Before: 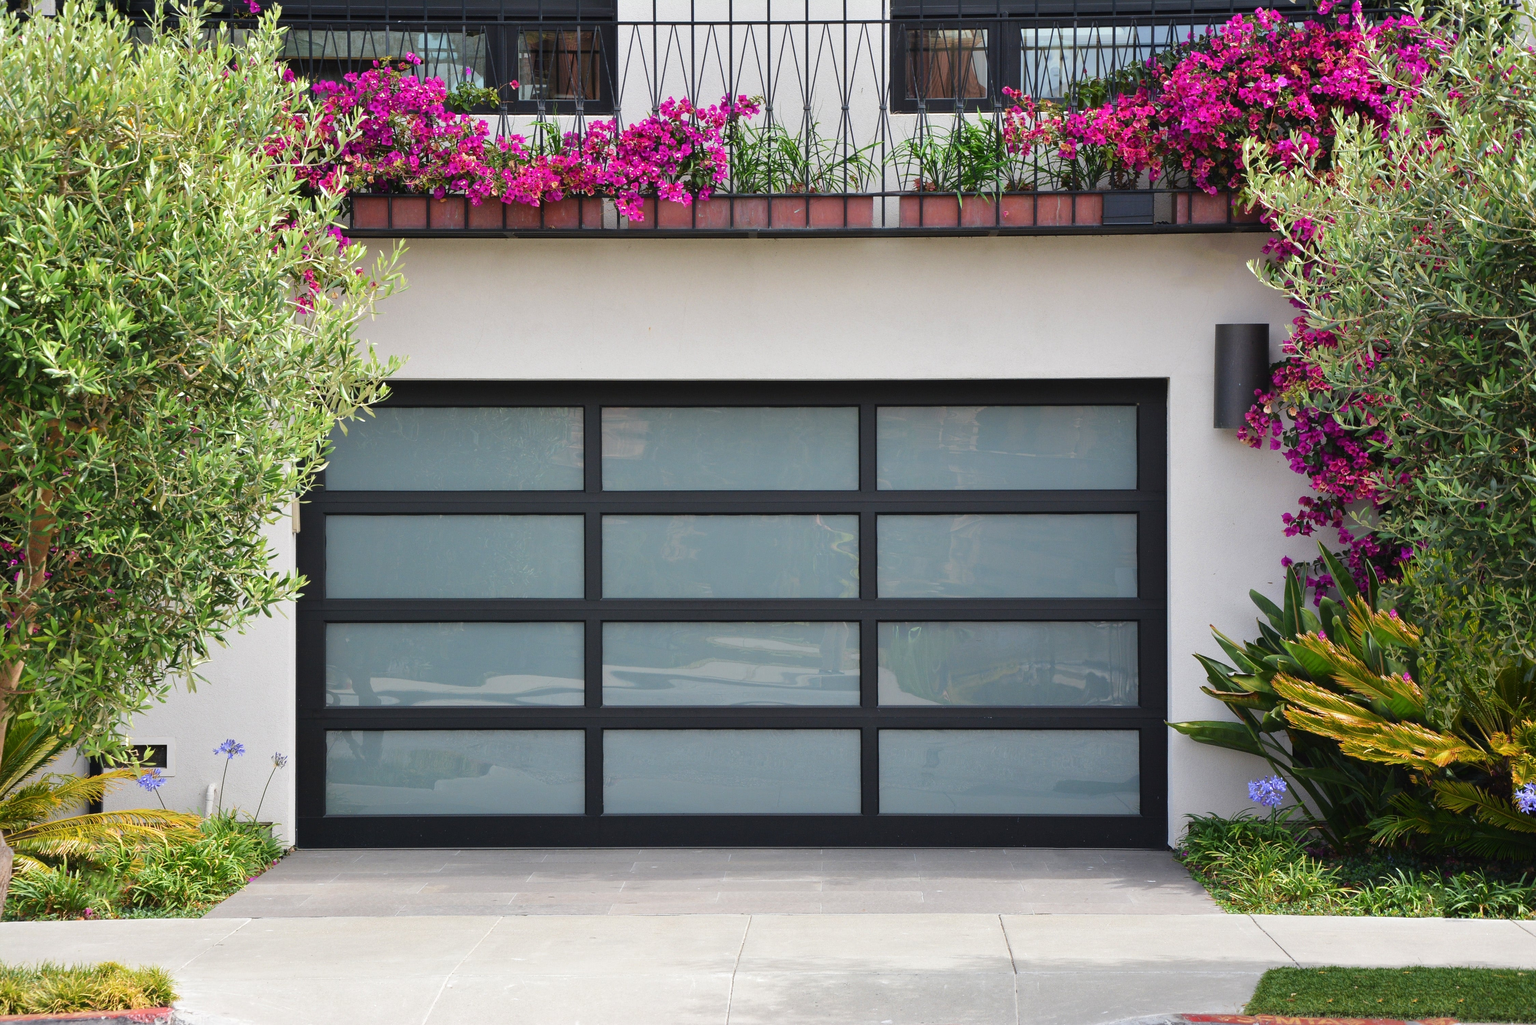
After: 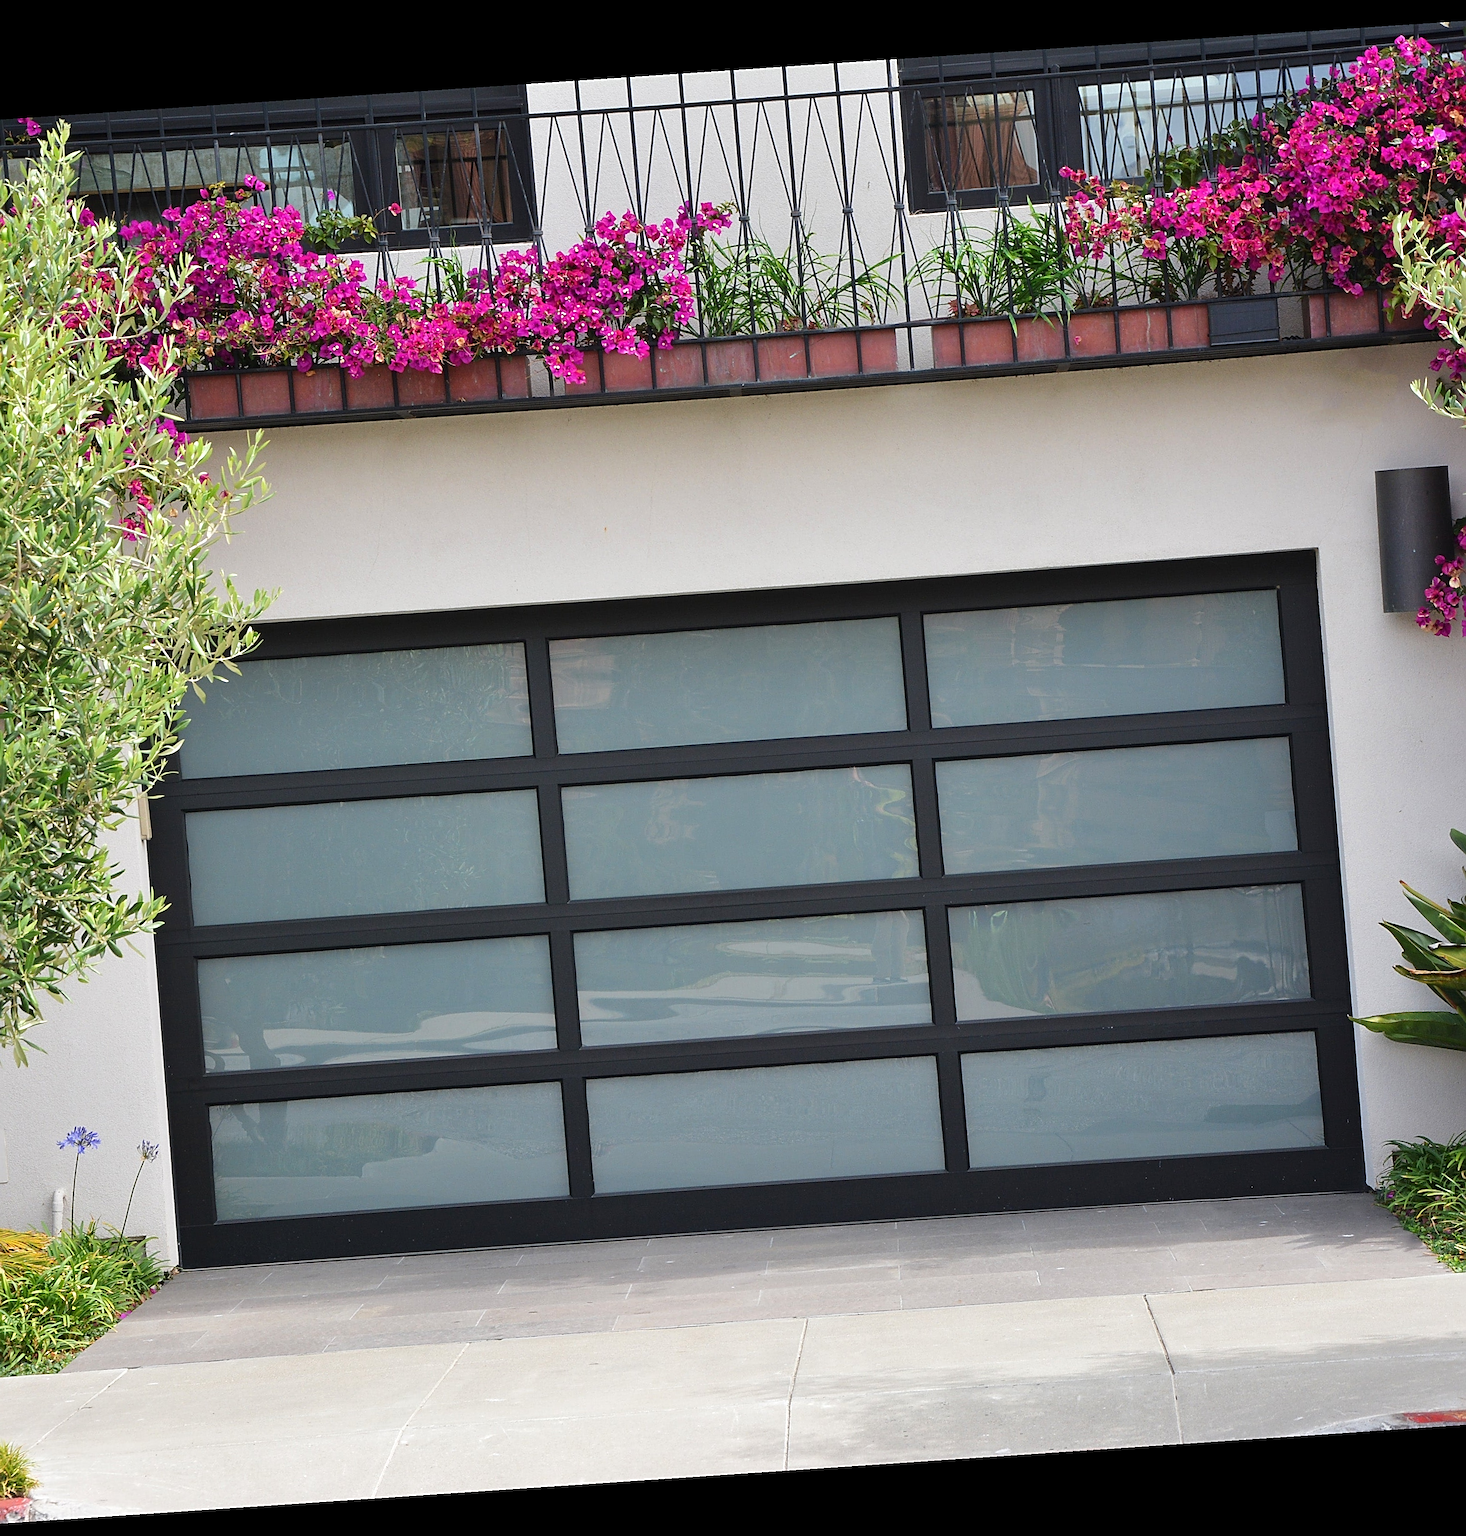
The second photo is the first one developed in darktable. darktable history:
crop and rotate: left 14.292%, right 19.041%
sharpen: radius 2.543, amount 0.636
rotate and perspective: rotation -4.2°, shear 0.006, automatic cropping off
base curve: preserve colors none
